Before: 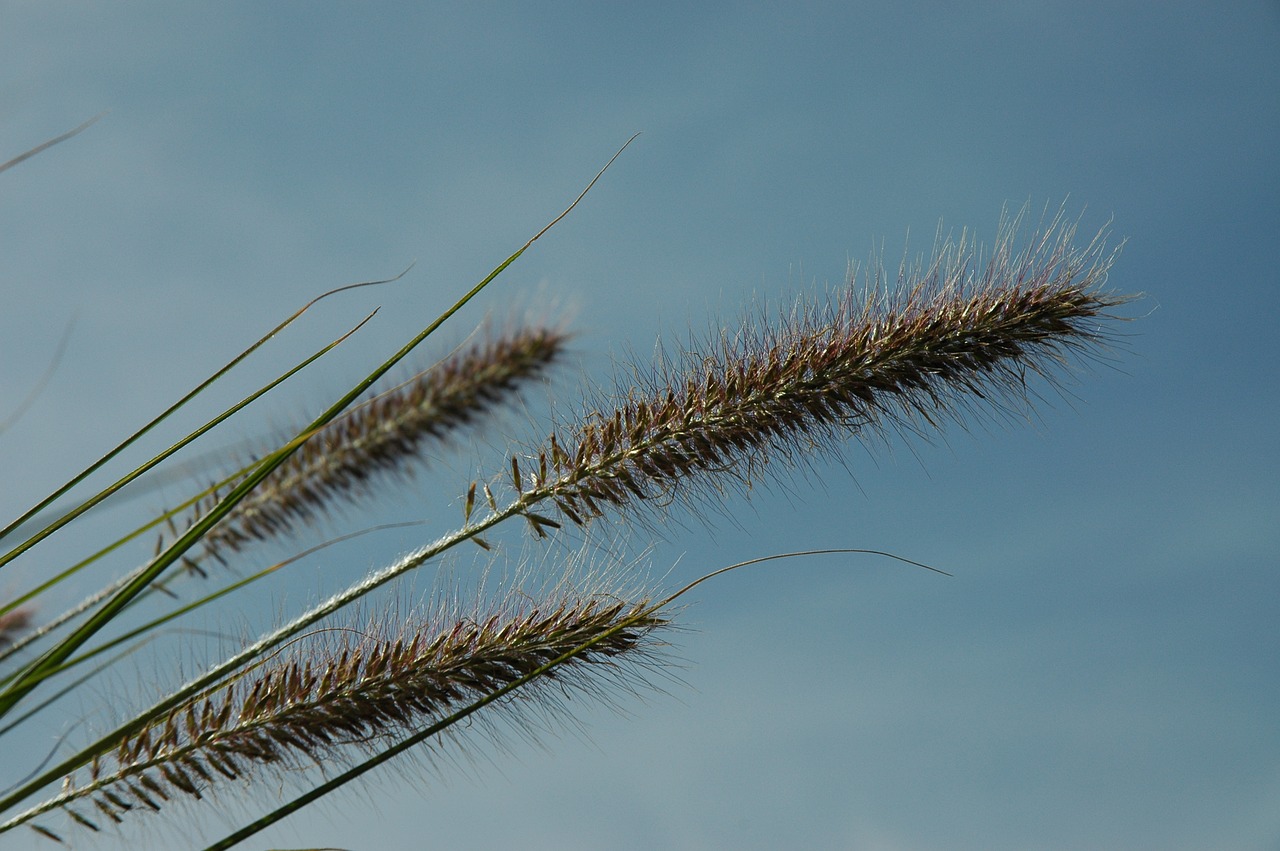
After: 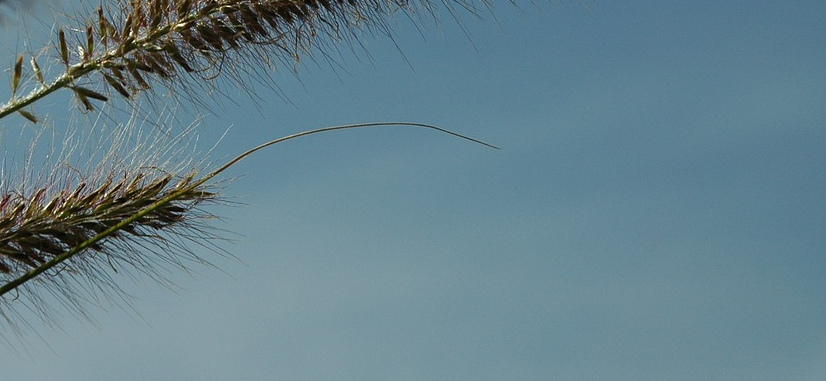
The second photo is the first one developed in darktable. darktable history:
crop and rotate: left 35.438%, top 50.268%, bottom 4.861%
